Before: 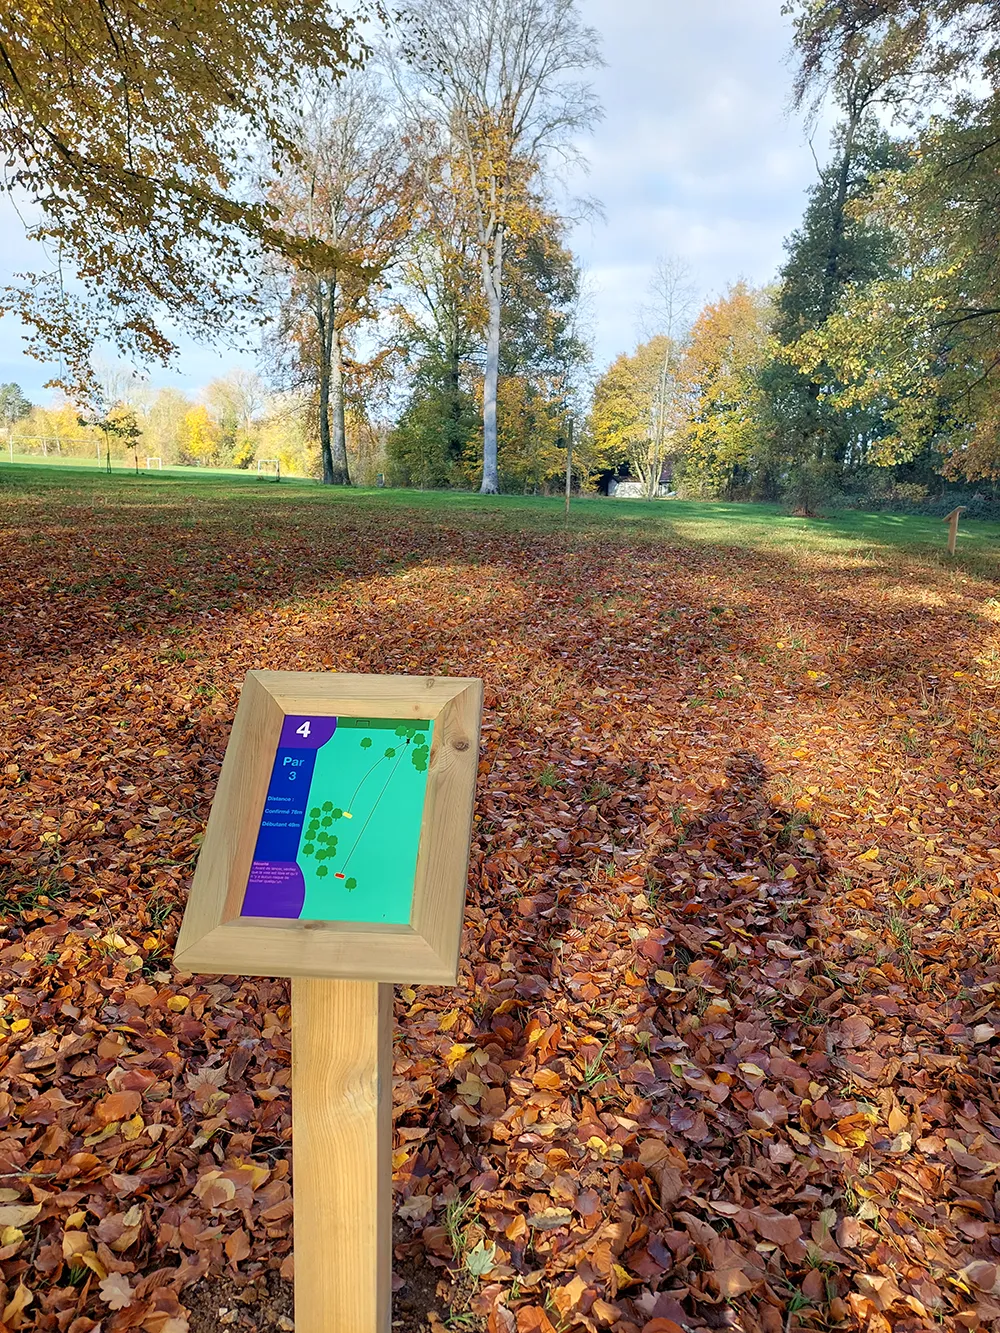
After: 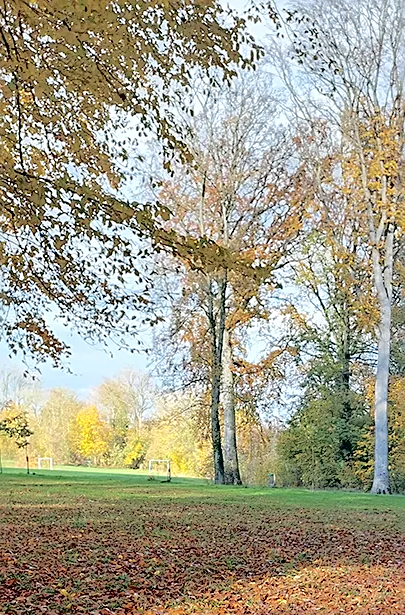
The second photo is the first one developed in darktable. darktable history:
crop and rotate: left 10.928%, top 0.048%, right 48.538%, bottom 53.761%
tone curve: curves: ch0 [(0, 0) (0.003, 0.019) (0.011, 0.019) (0.025, 0.023) (0.044, 0.032) (0.069, 0.046) (0.1, 0.073) (0.136, 0.129) (0.177, 0.207) (0.224, 0.295) (0.277, 0.394) (0.335, 0.48) (0.399, 0.524) (0.468, 0.575) (0.543, 0.628) (0.623, 0.684) (0.709, 0.739) (0.801, 0.808) (0.898, 0.9) (1, 1)], color space Lab, independent channels
sharpen: on, module defaults
